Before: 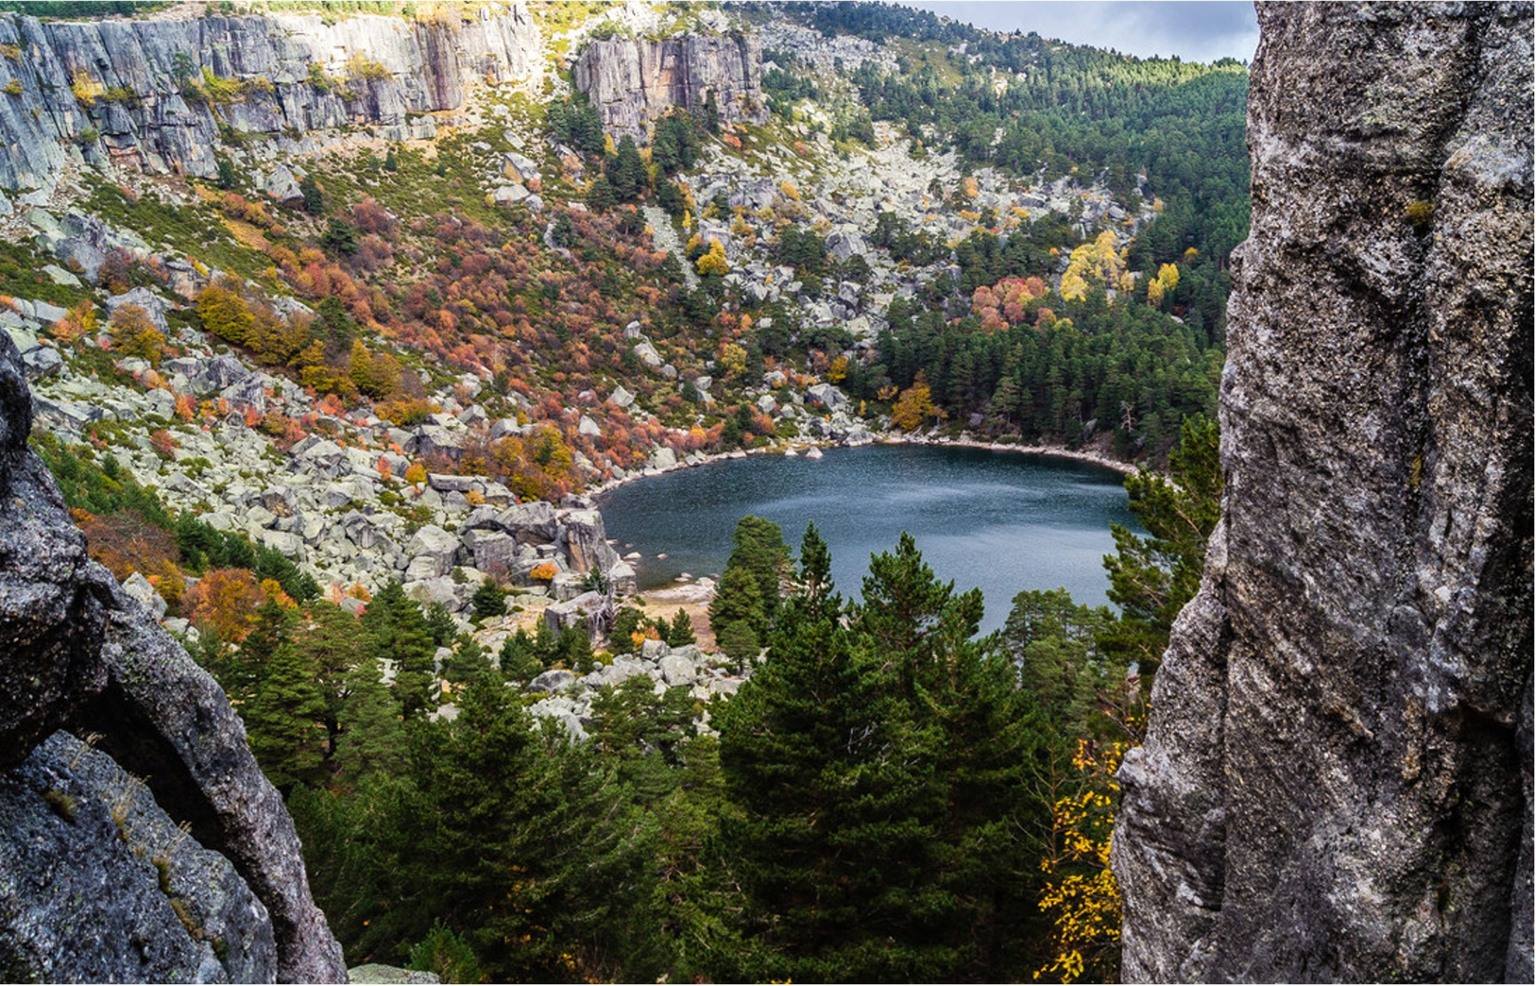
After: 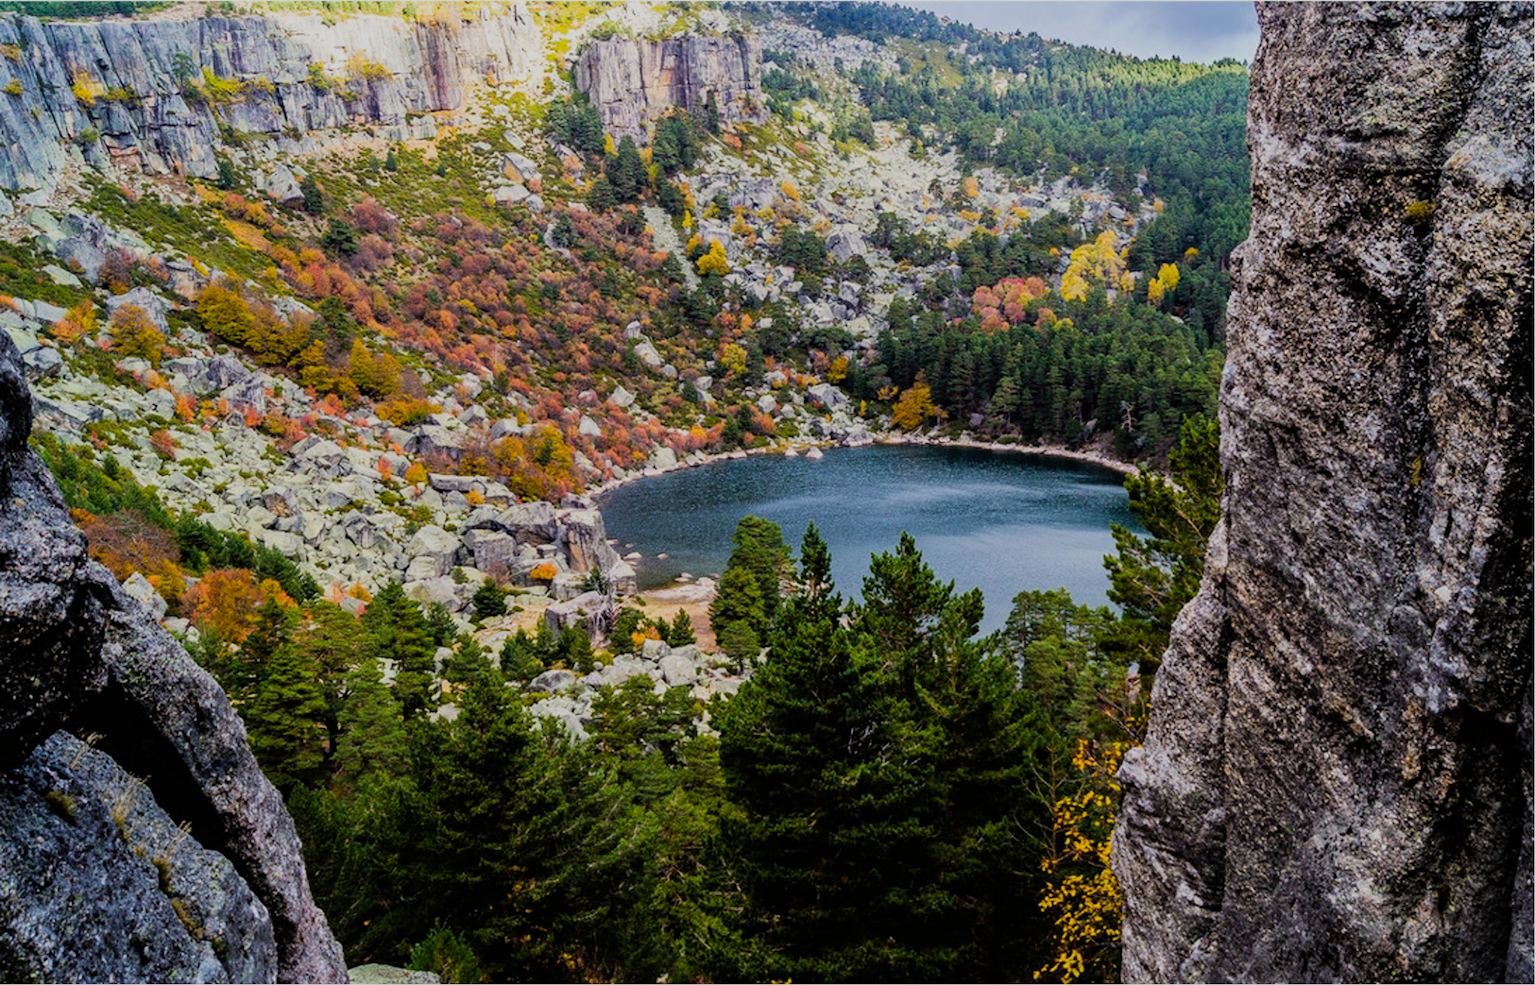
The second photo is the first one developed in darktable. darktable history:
filmic rgb: black relative exposure -7.65 EV, white relative exposure 4.56 EV, hardness 3.61
color balance rgb: perceptual saturation grading › global saturation 20%, global vibrance 20%
